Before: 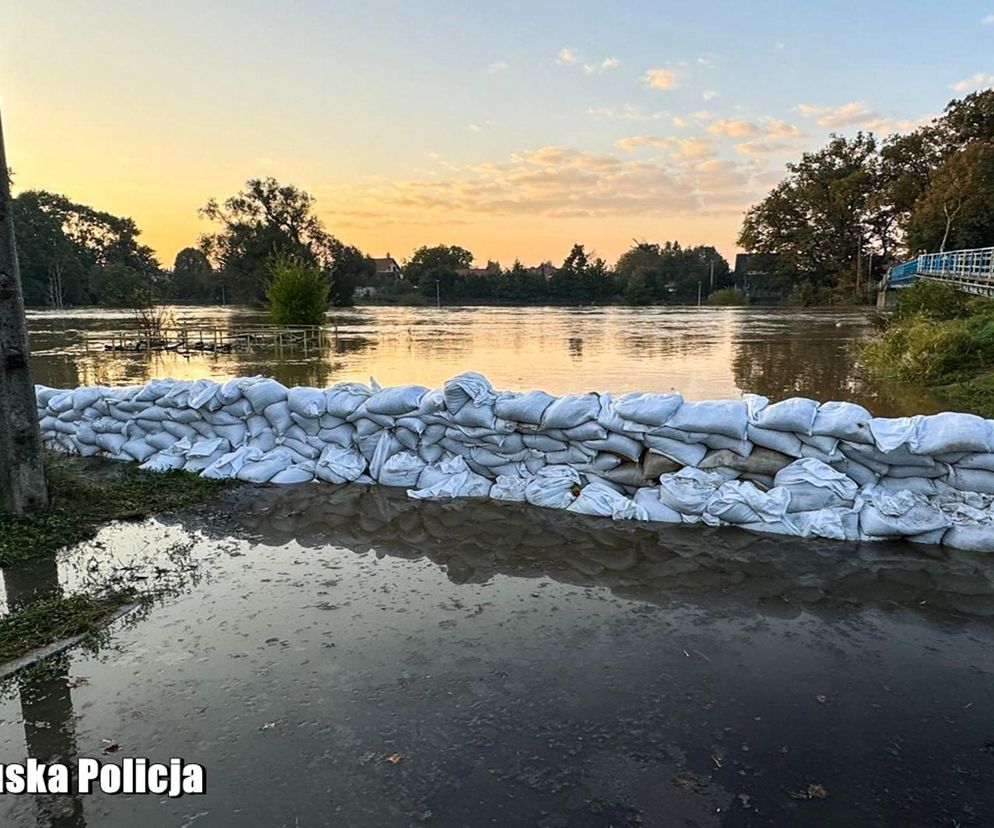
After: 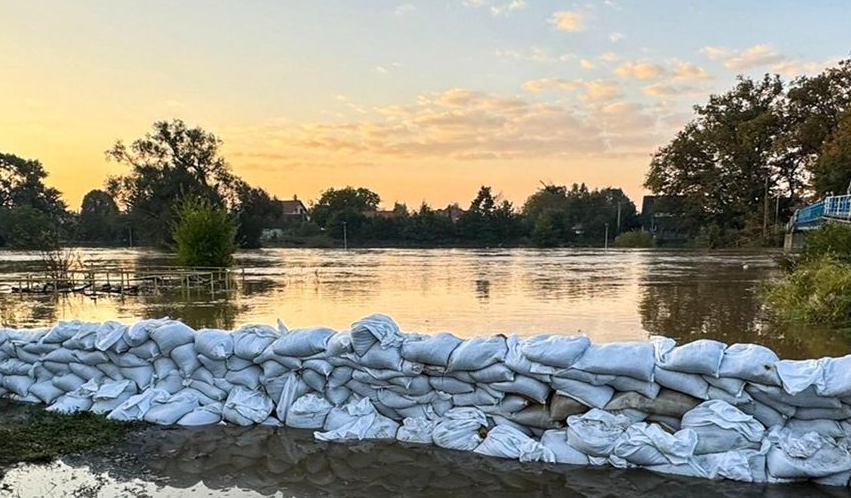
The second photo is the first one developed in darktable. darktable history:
crop and rotate: left 9.365%, top 7.224%, right 4.954%, bottom 32.591%
